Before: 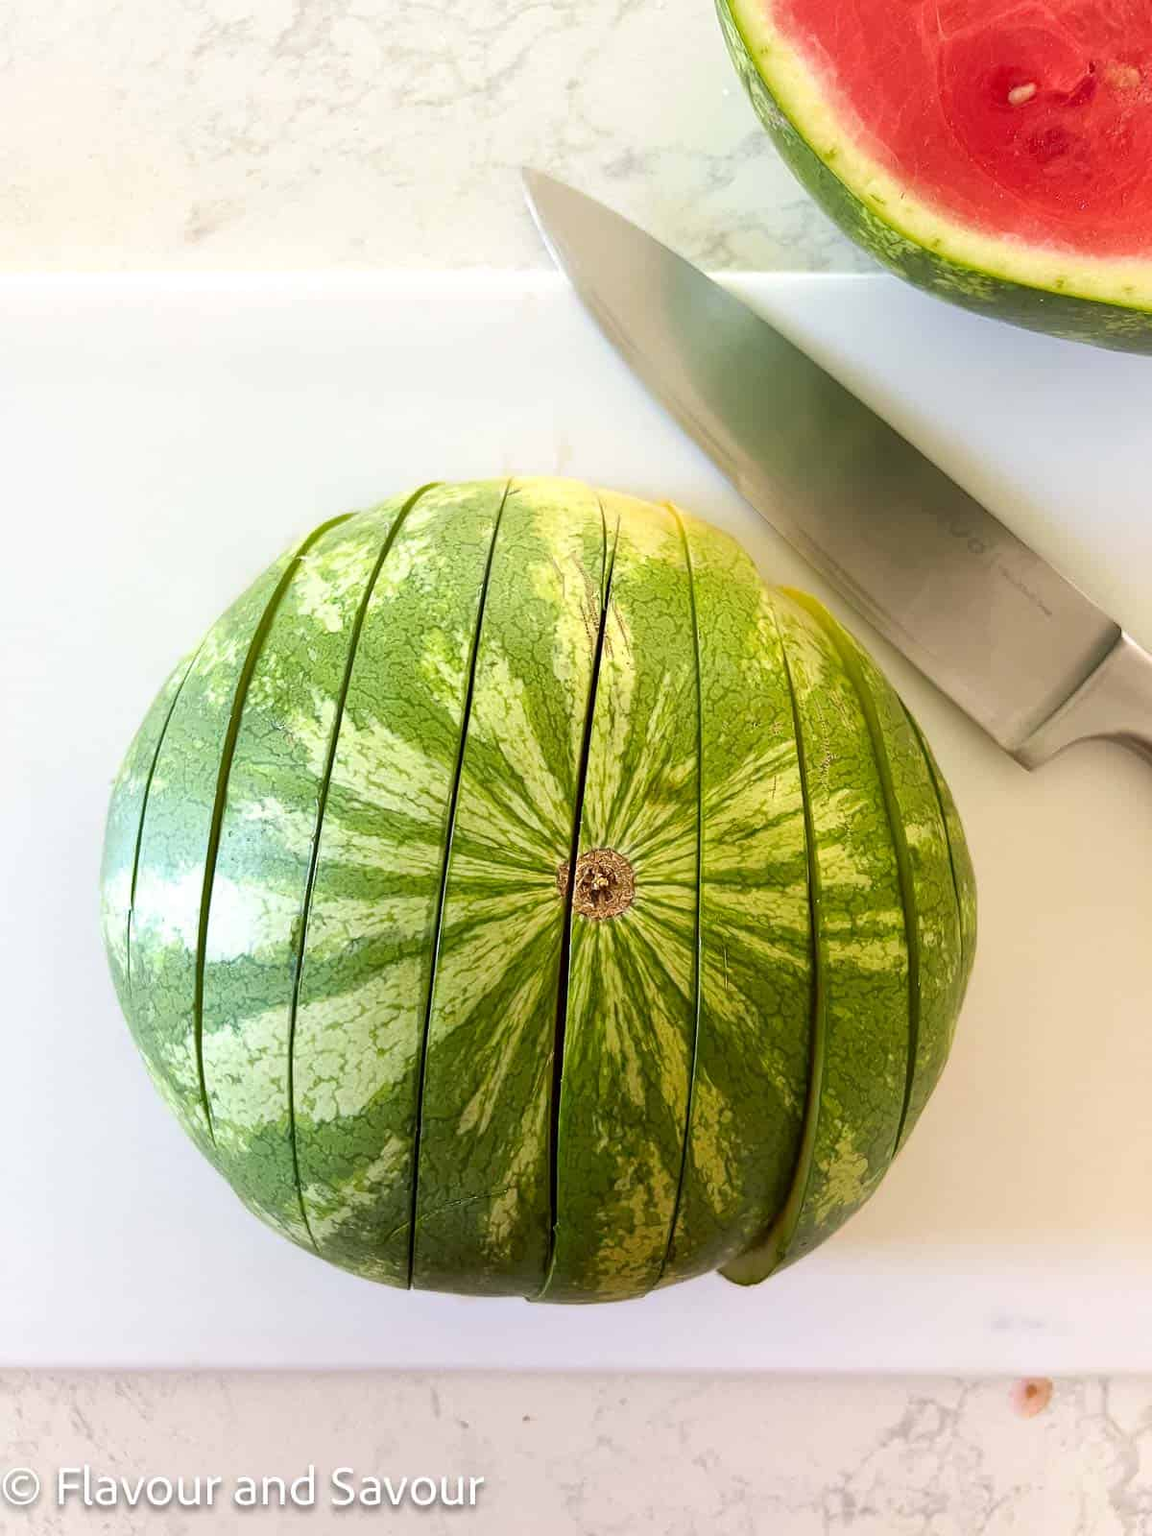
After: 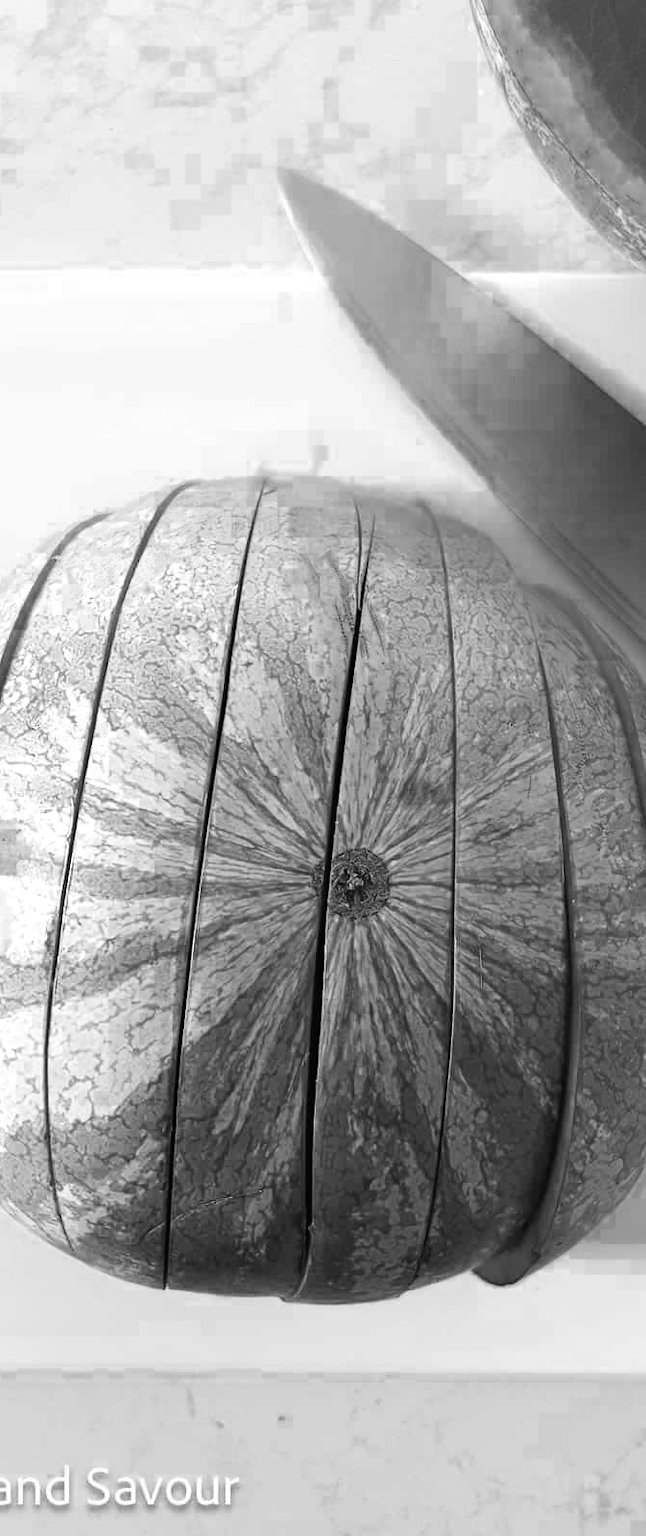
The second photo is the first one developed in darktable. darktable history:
tone curve: curves: ch0 [(0, 0.009) (0.037, 0.035) (0.131, 0.126) (0.275, 0.28) (0.476, 0.514) (0.617, 0.667) (0.704, 0.759) (0.813, 0.863) (0.911, 0.931) (0.997, 1)]; ch1 [(0, 0) (0.318, 0.271) (0.444, 0.438) (0.493, 0.496) (0.508, 0.5) (0.534, 0.535) (0.57, 0.582) (0.65, 0.664) (0.746, 0.764) (1, 1)]; ch2 [(0, 0) (0.246, 0.24) (0.36, 0.381) (0.415, 0.434) (0.476, 0.492) (0.502, 0.499) (0.522, 0.518) (0.533, 0.534) (0.586, 0.598) (0.634, 0.643) (0.706, 0.717) (0.853, 0.83) (1, 0.951)], color space Lab, independent channels, preserve colors none
color zones: curves: ch0 [(0.002, 0.429) (0.121, 0.212) (0.198, 0.113) (0.276, 0.344) (0.331, 0.541) (0.41, 0.56) (0.482, 0.289) (0.619, 0.227) (0.721, 0.18) (0.821, 0.435) (0.928, 0.555) (1, 0.587)]; ch1 [(0, 0) (0.143, 0) (0.286, 0) (0.429, 0) (0.571, 0) (0.714, 0) (0.857, 0)]
crop: left 21.322%, right 22.531%
